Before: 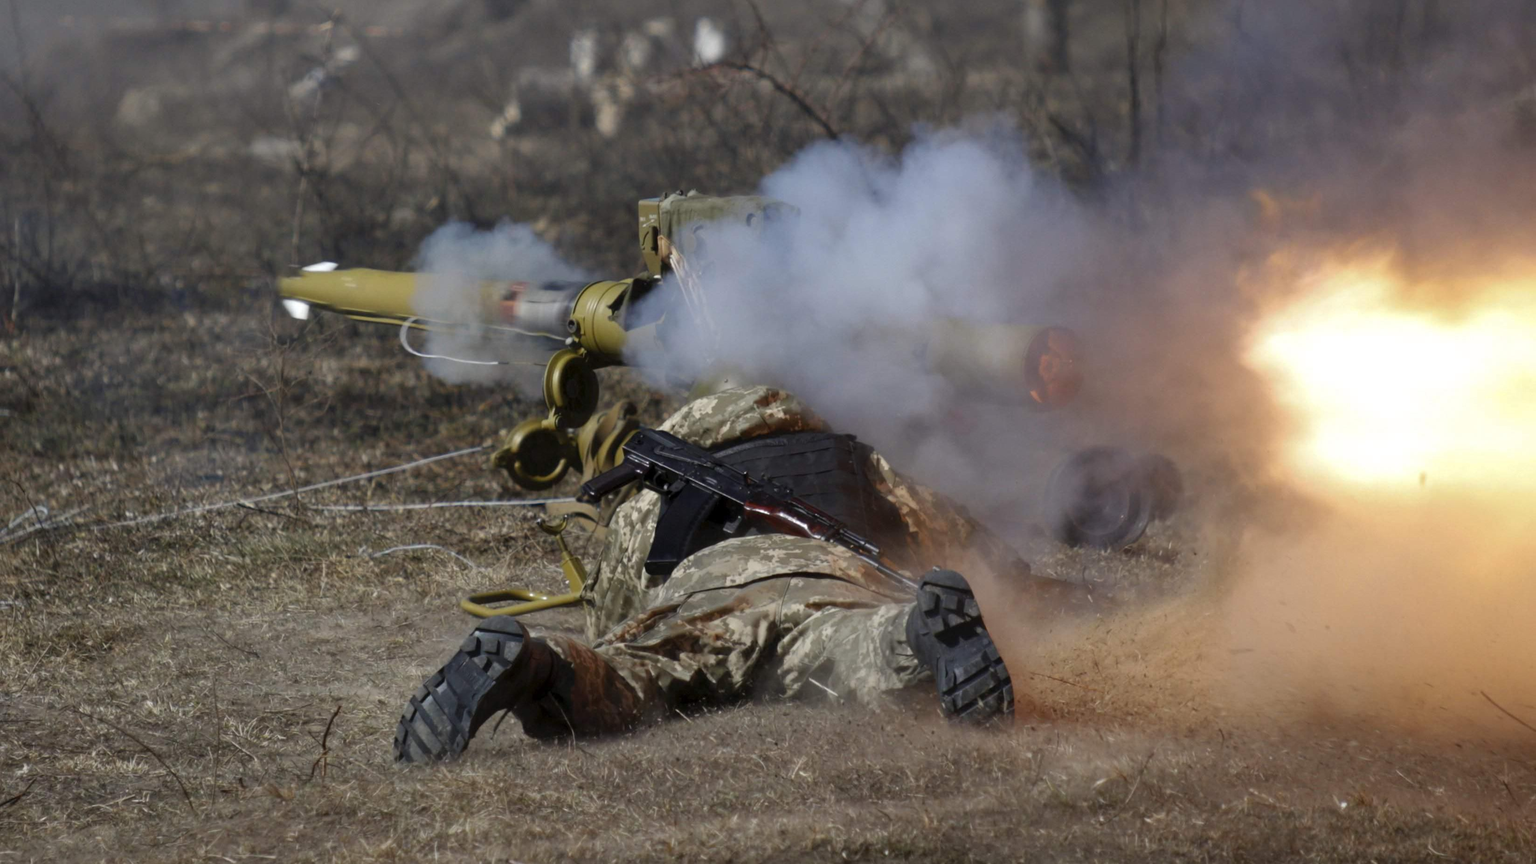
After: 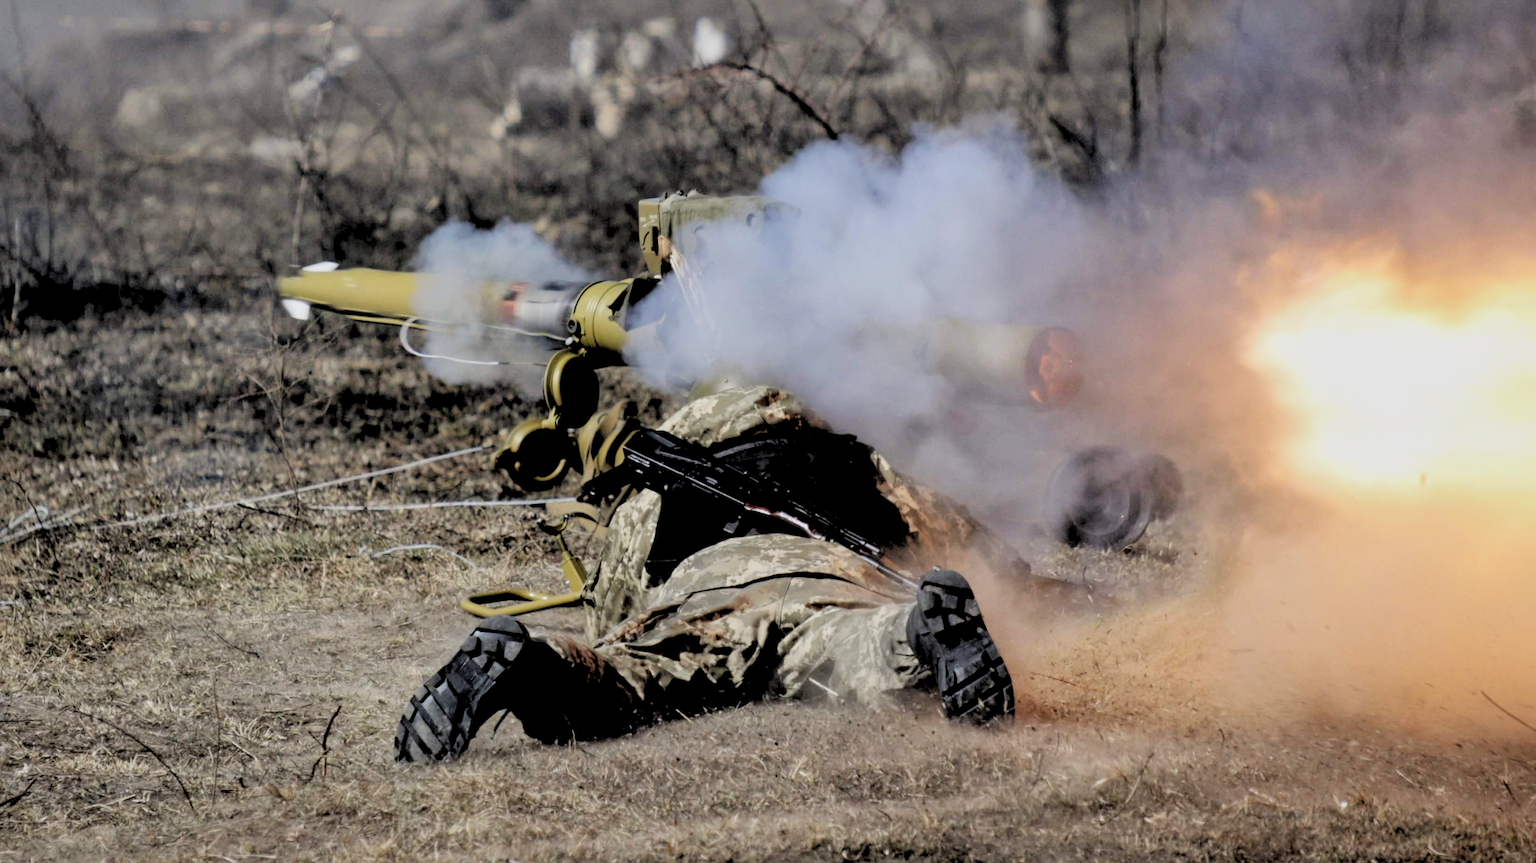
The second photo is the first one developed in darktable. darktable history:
filmic rgb: black relative exposure -5 EV, hardness 2.88, contrast 1.3
local contrast: mode bilateral grid, contrast 20, coarseness 50, detail 130%, midtone range 0.2
rgb levels: levels [[0.027, 0.429, 0.996], [0, 0.5, 1], [0, 0.5, 1]]
